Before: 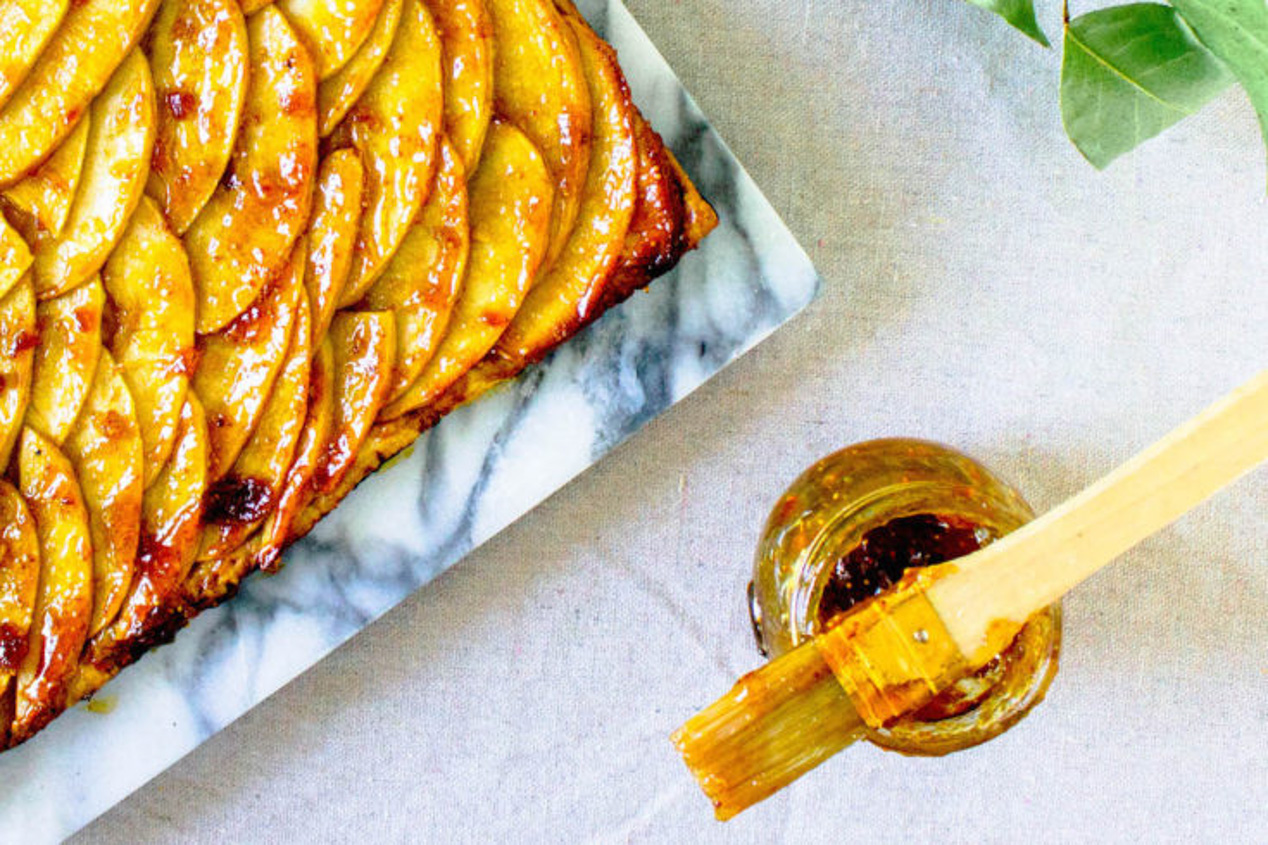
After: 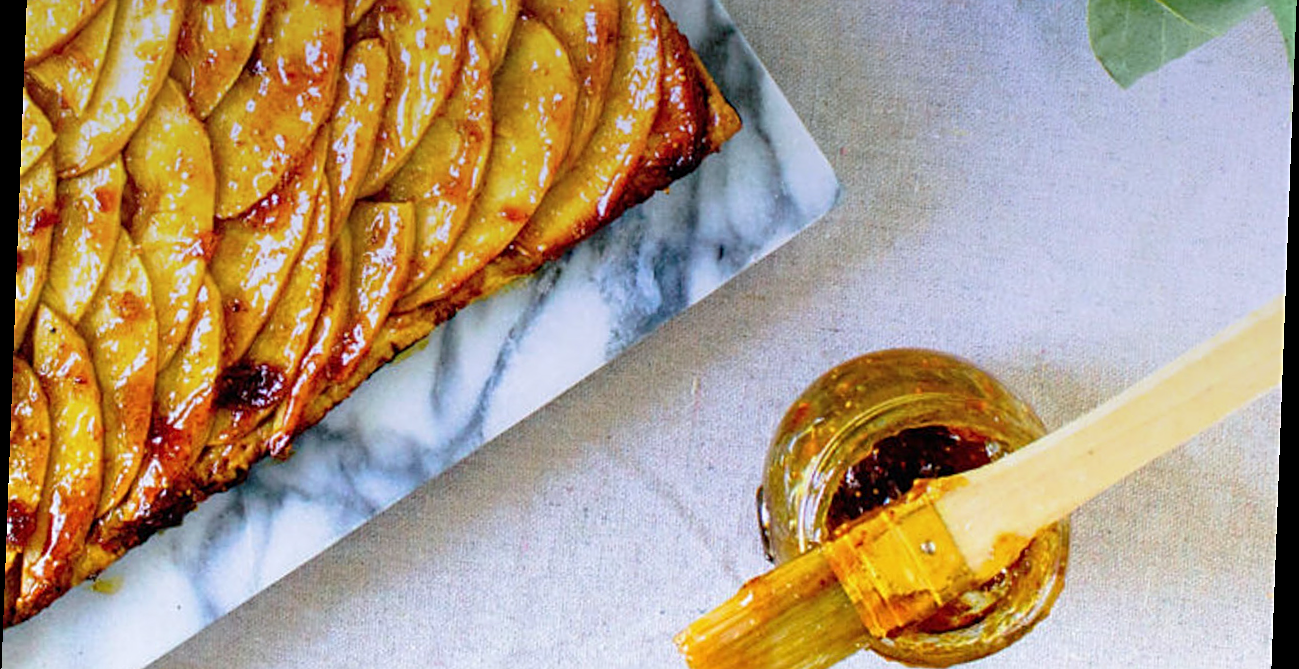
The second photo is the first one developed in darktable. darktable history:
sharpen: on, module defaults
graduated density: hue 238.83°, saturation 50%
crop: top 13.819%, bottom 11.169%
rotate and perspective: rotation 2.17°, automatic cropping off
